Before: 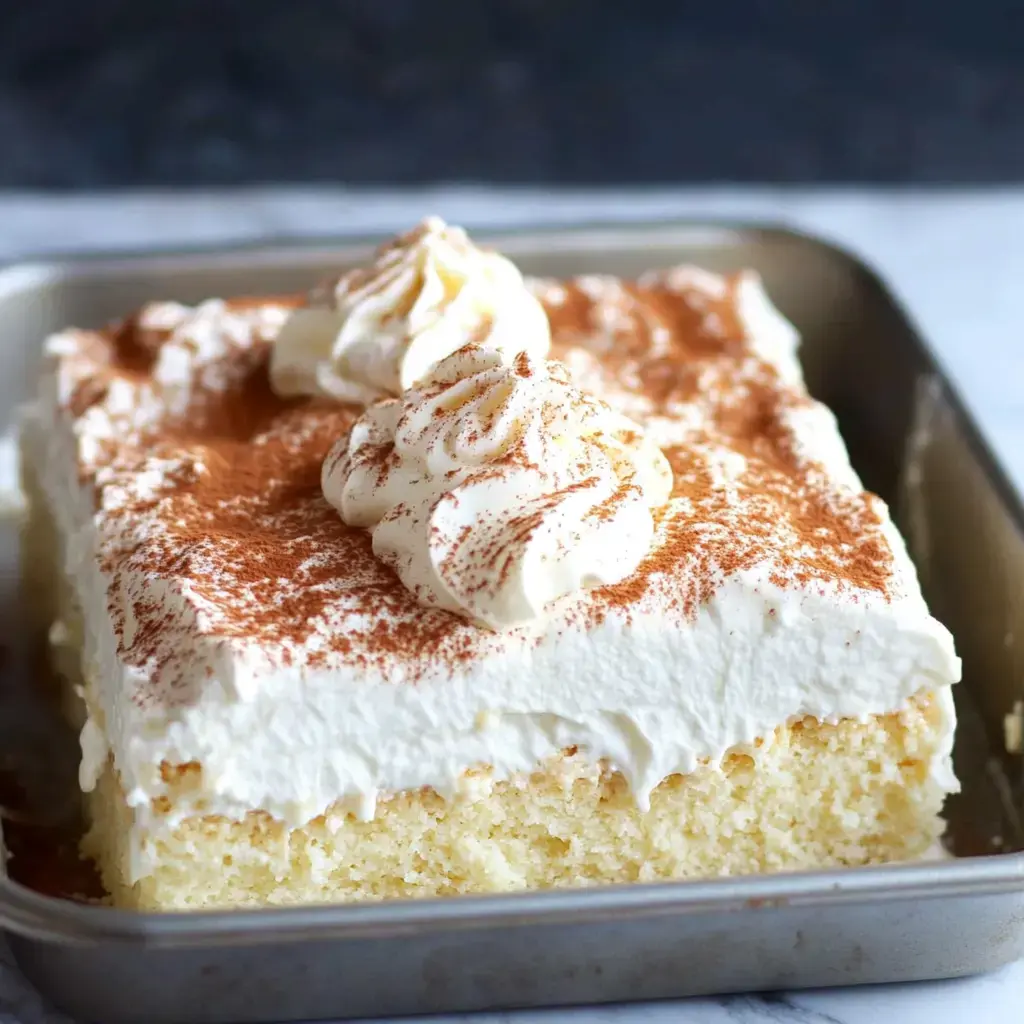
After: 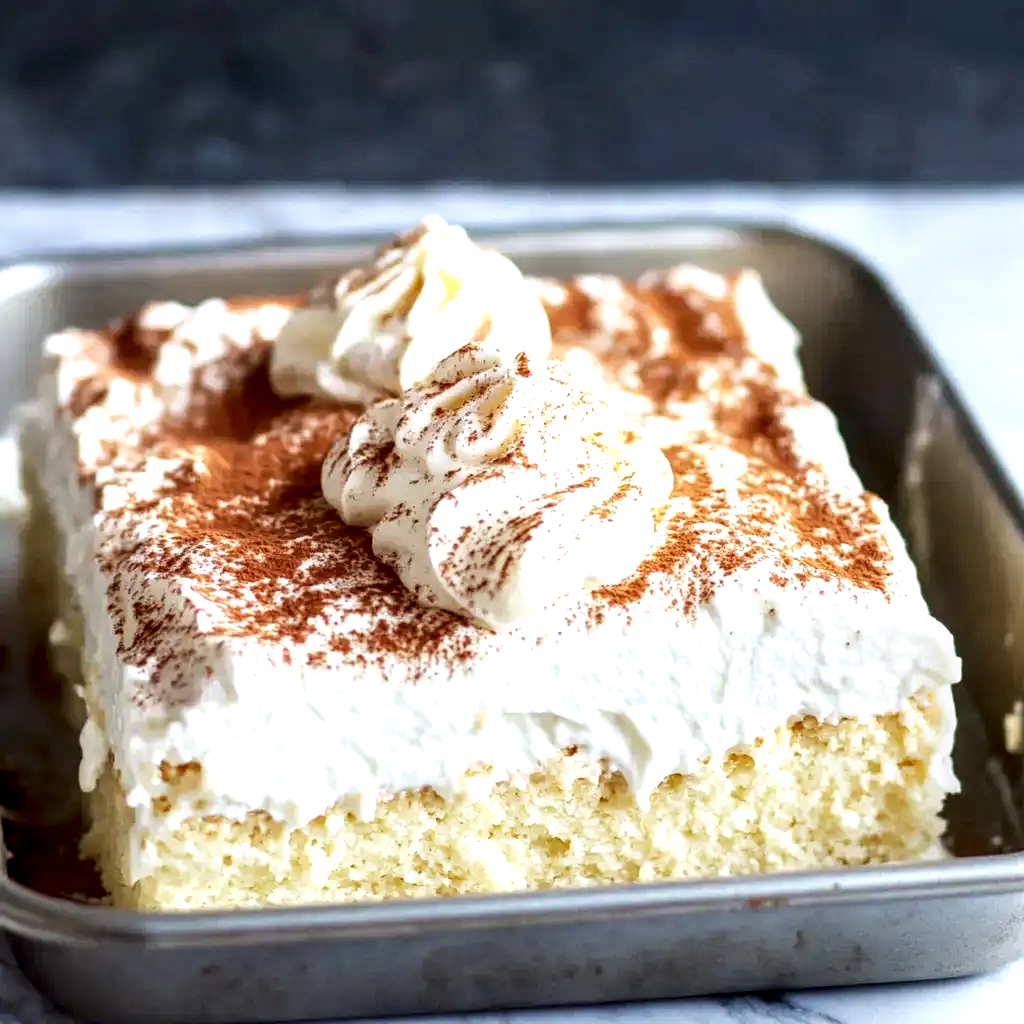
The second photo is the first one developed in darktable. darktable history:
base curve: curves: ch0 [(0, 0) (0.688, 0.865) (1, 1)], preserve colors none
local contrast: highlights 60%, shadows 63%, detail 160%
